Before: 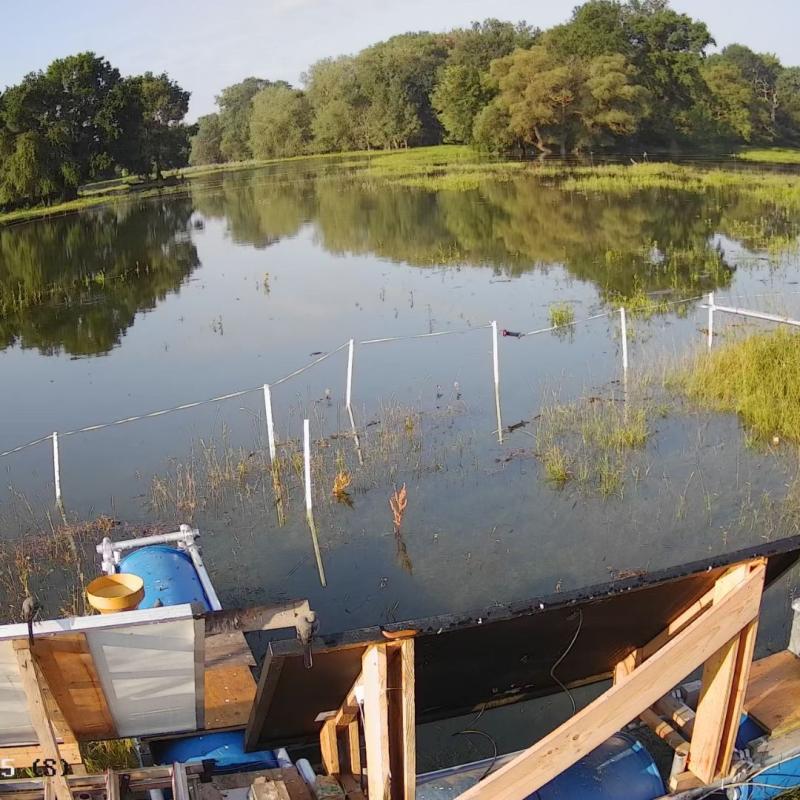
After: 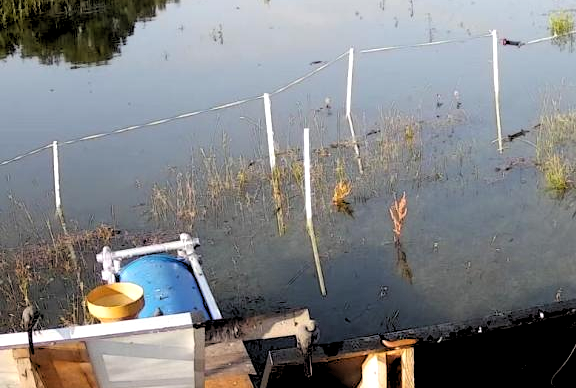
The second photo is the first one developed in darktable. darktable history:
rgb levels: levels [[0.034, 0.472, 0.904], [0, 0.5, 1], [0, 0.5, 1]]
crop: top 36.498%, right 27.964%, bottom 14.995%
exposure: black level correction 0.001, exposure 0.3 EV, compensate highlight preservation false
